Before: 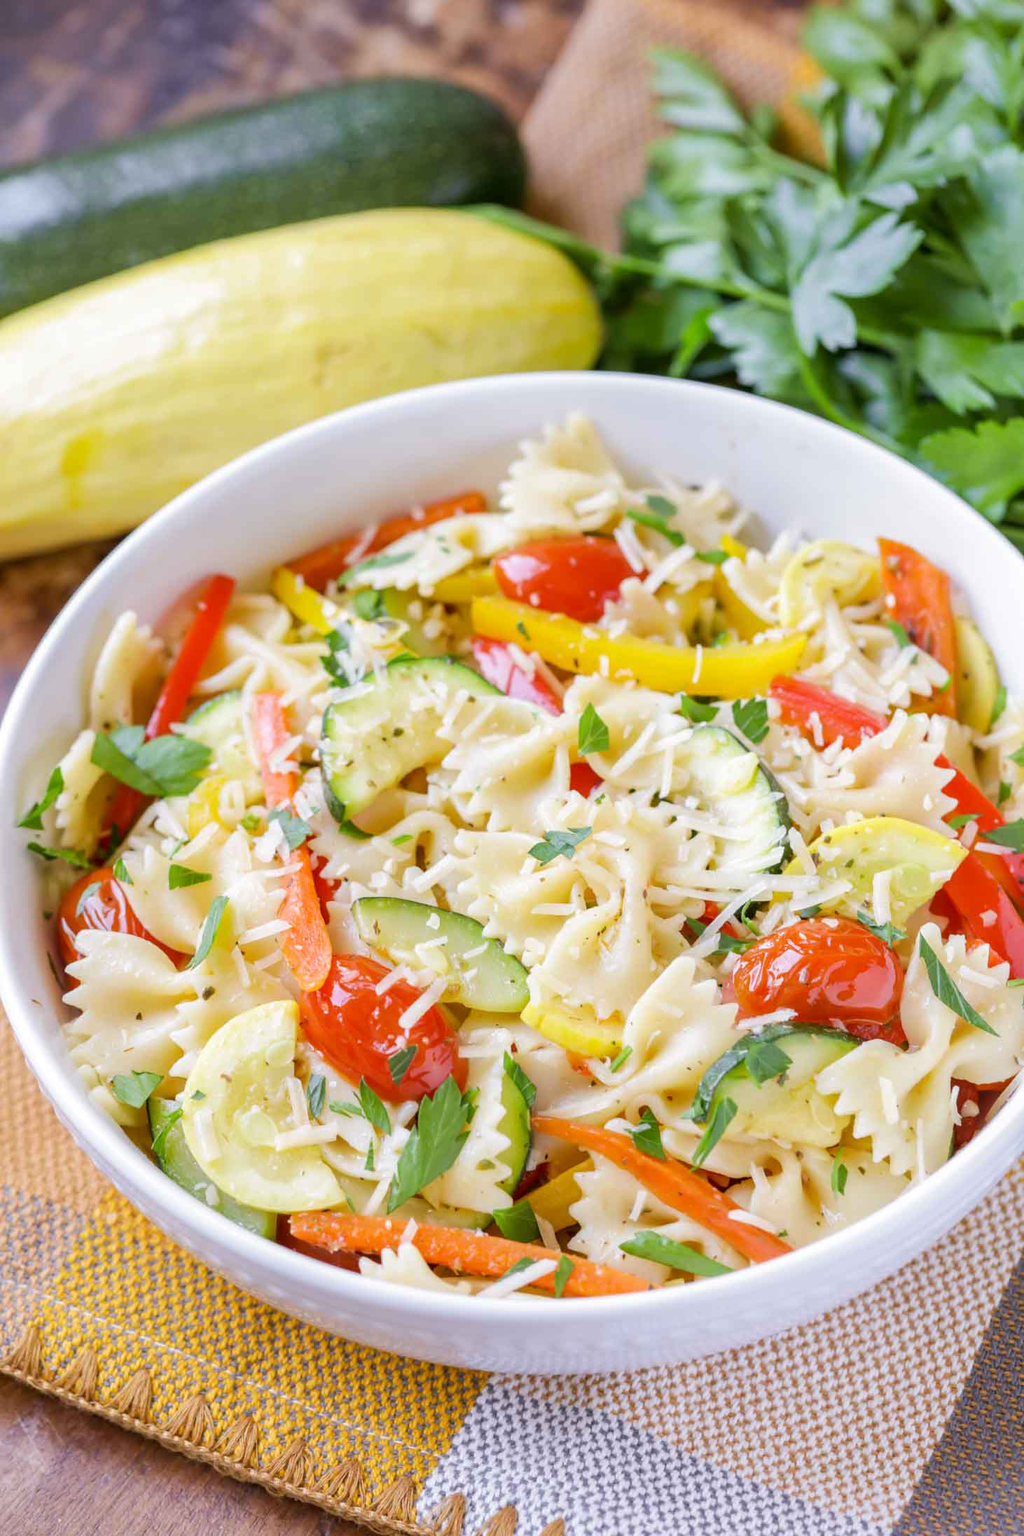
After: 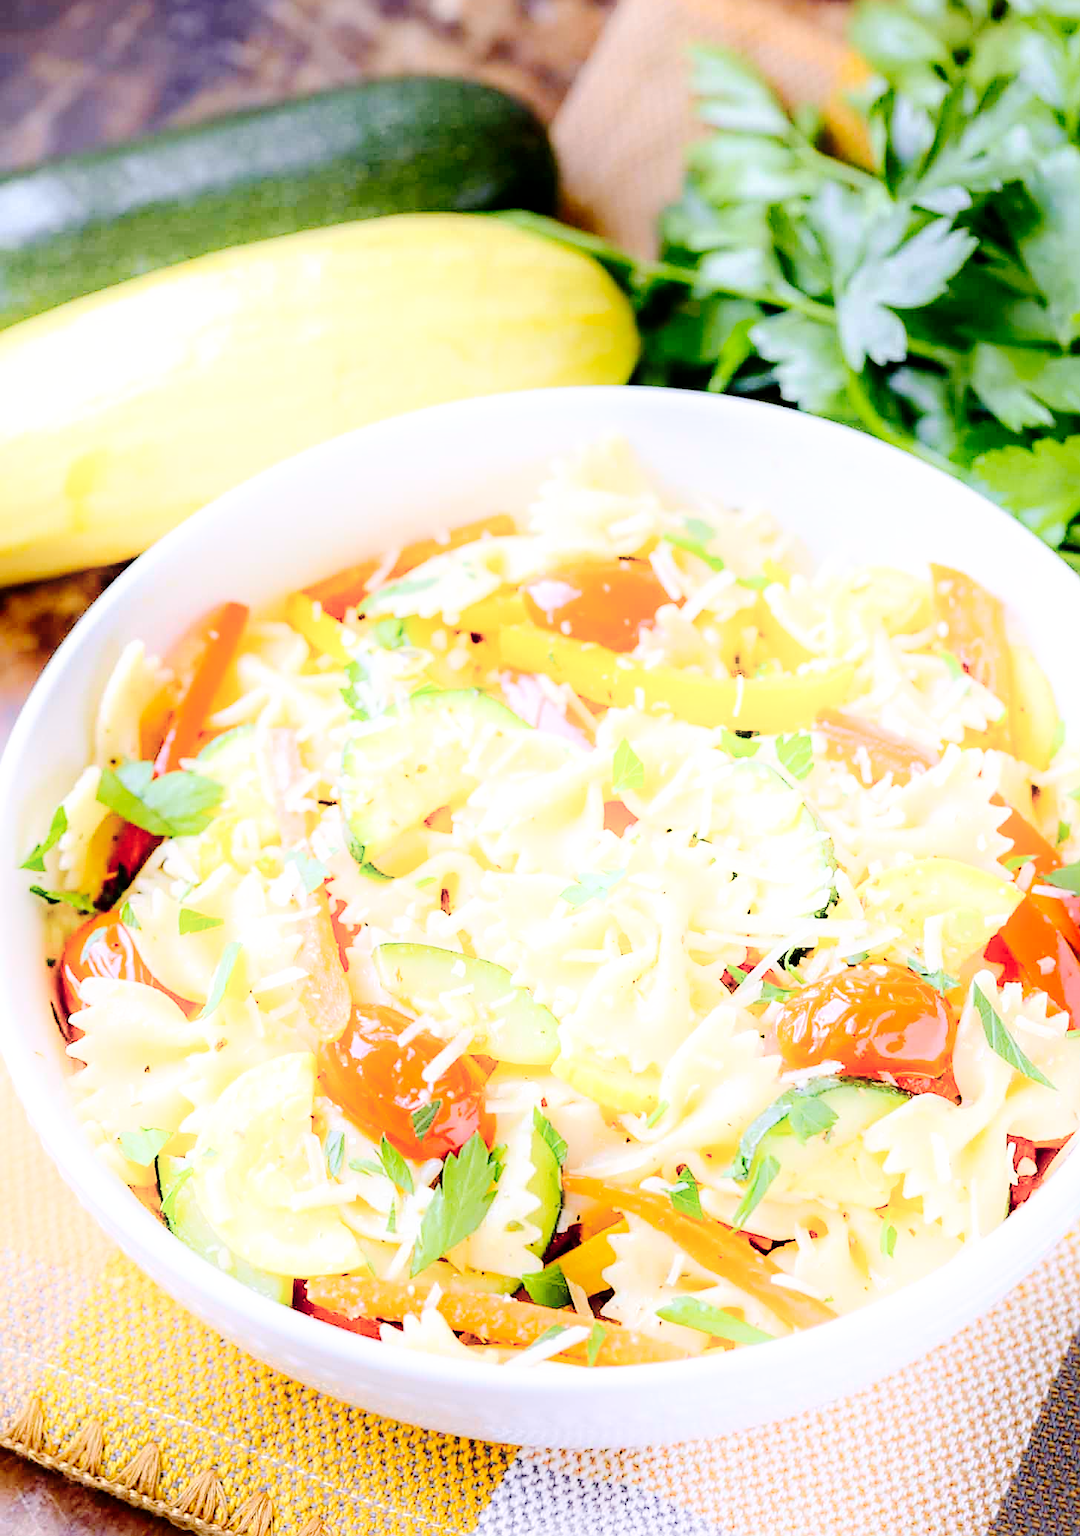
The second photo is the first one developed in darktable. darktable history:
tone curve: curves: ch0 [(0, 0) (0.003, 0) (0.011, 0.001) (0.025, 0.001) (0.044, 0.002) (0.069, 0.007) (0.1, 0.015) (0.136, 0.027) (0.177, 0.066) (0.224, 0.122) (0.277, 0.219) (0.335, 0.327) (0.399, 0.432) (0.468, 0.527) (0.543, 0.615) (0.623, 0.695) (0.709, 0.777) (0.801, 0.874) (0.898, 0.973) (1, 1)], preserve colors none
sharpen: on, module defaults
exposure: black level correction 0.005, exposure 0.014 EV, compensate highlight preservation false
crop: top 0.448%, right 0.264%, bottom 5.045%
shadows and highlights: shadows -54.3, highlights 86.09, soften with gaussian
